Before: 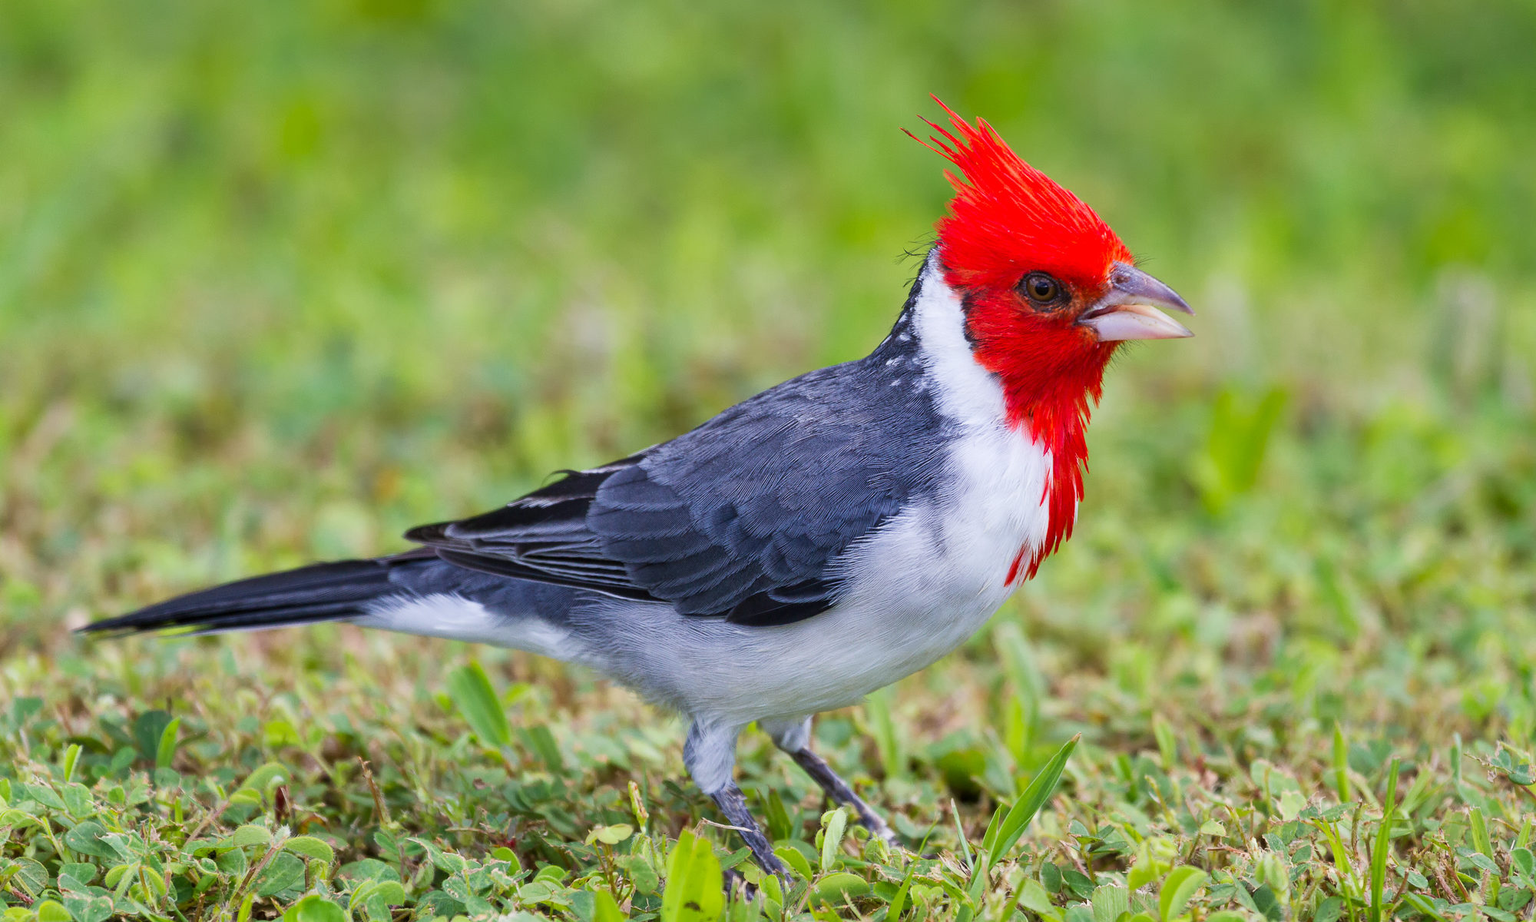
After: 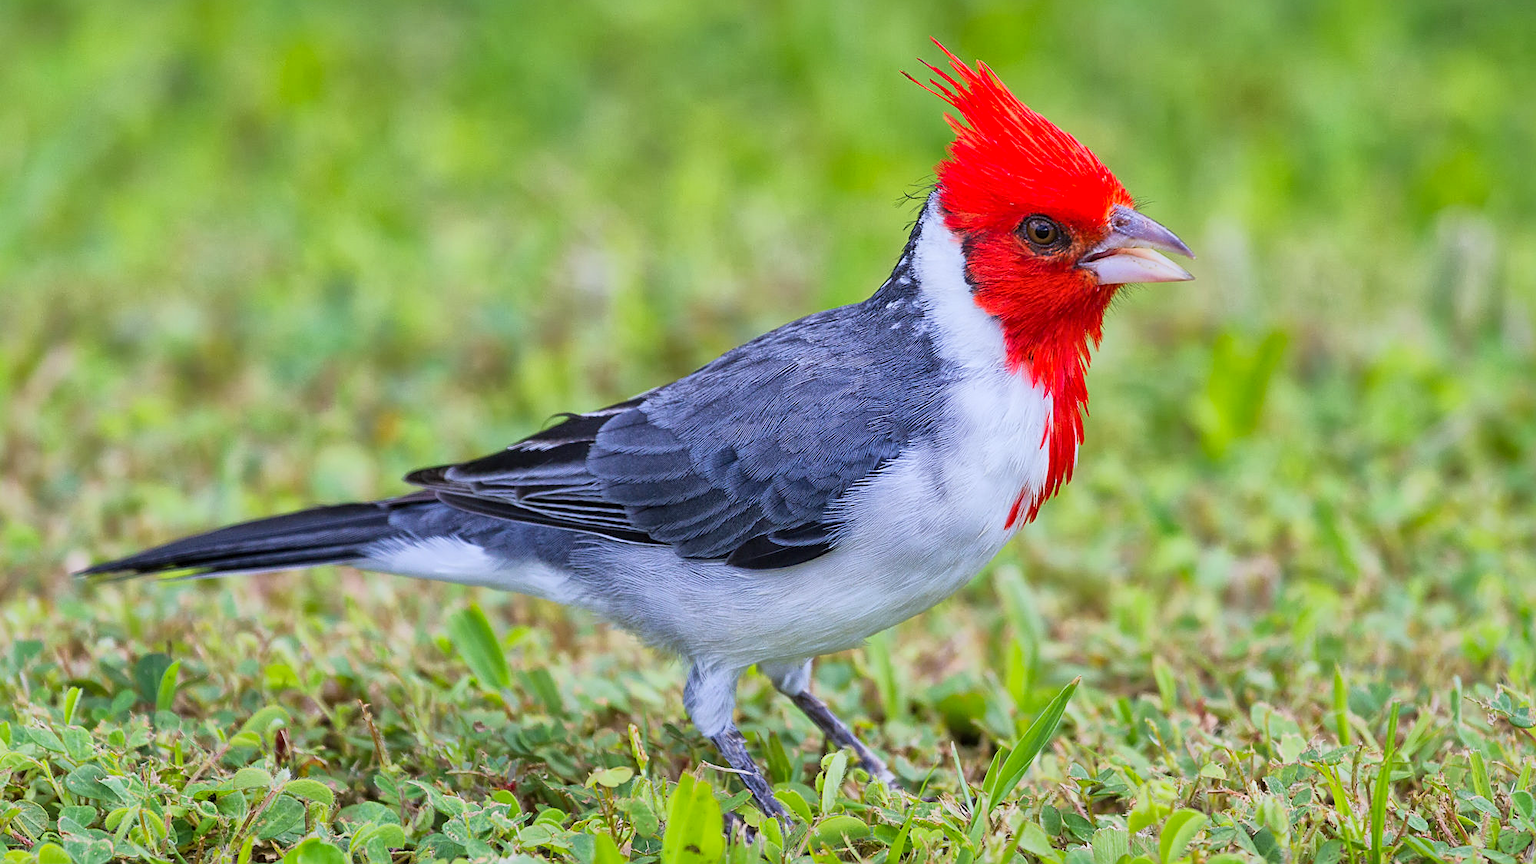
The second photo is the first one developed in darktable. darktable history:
sharpen: on, module defaults
contrast brightness saturation: contrast 0.1, brightness 0.03, saturation 0.09
crop and rotate: top 6.25%
exposure: black level correction 0, exposure 0.7 EV, compensate exposure bias true, compensate highlight preservation false
global tonemap: drago (1, 100), detail 1
white balance: red 0.974, blue 1.044
